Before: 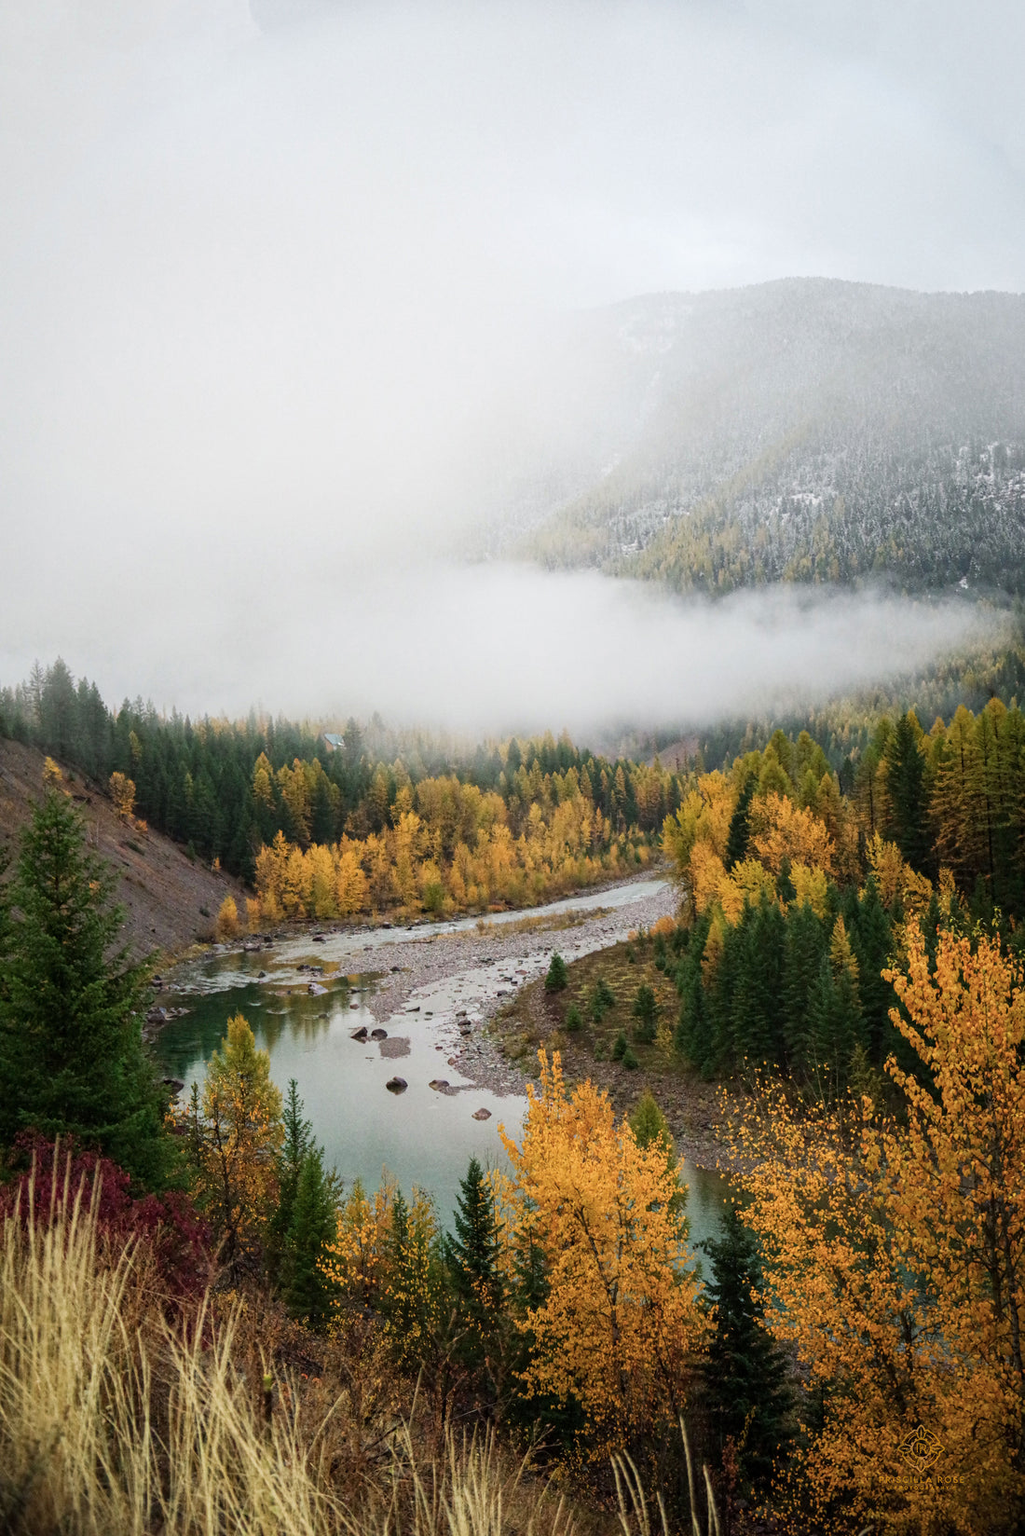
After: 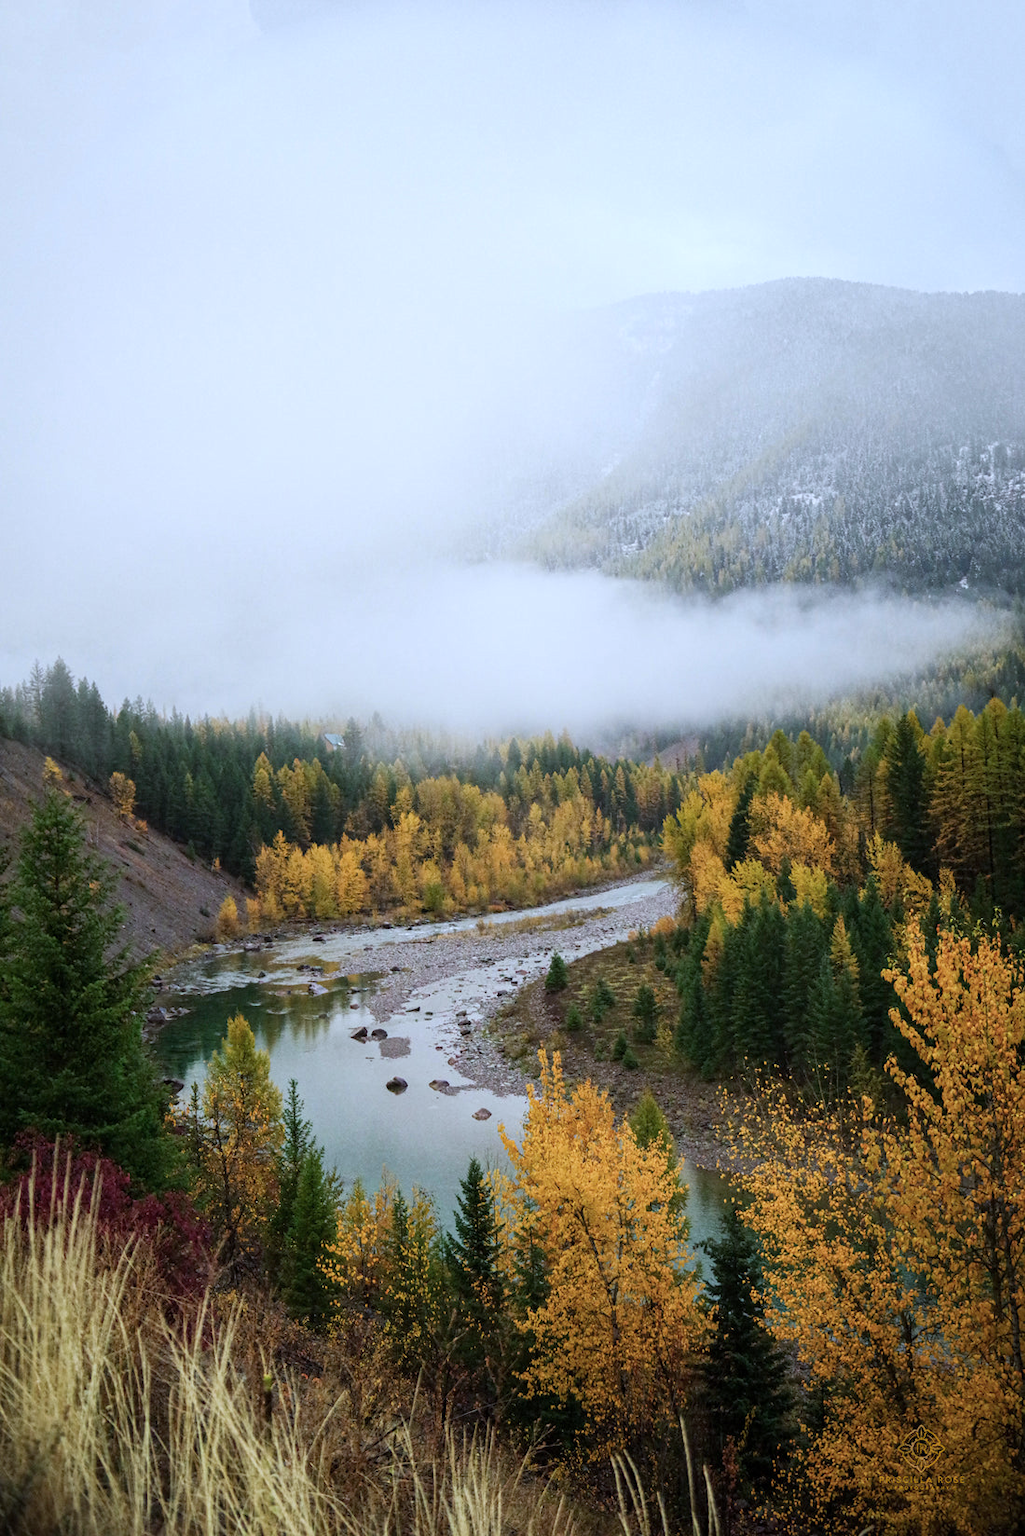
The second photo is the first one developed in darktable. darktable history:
white balance: red 0.931, blue 1.11
exposure: exposure 0.02 EV, compensate highlight preservation false
